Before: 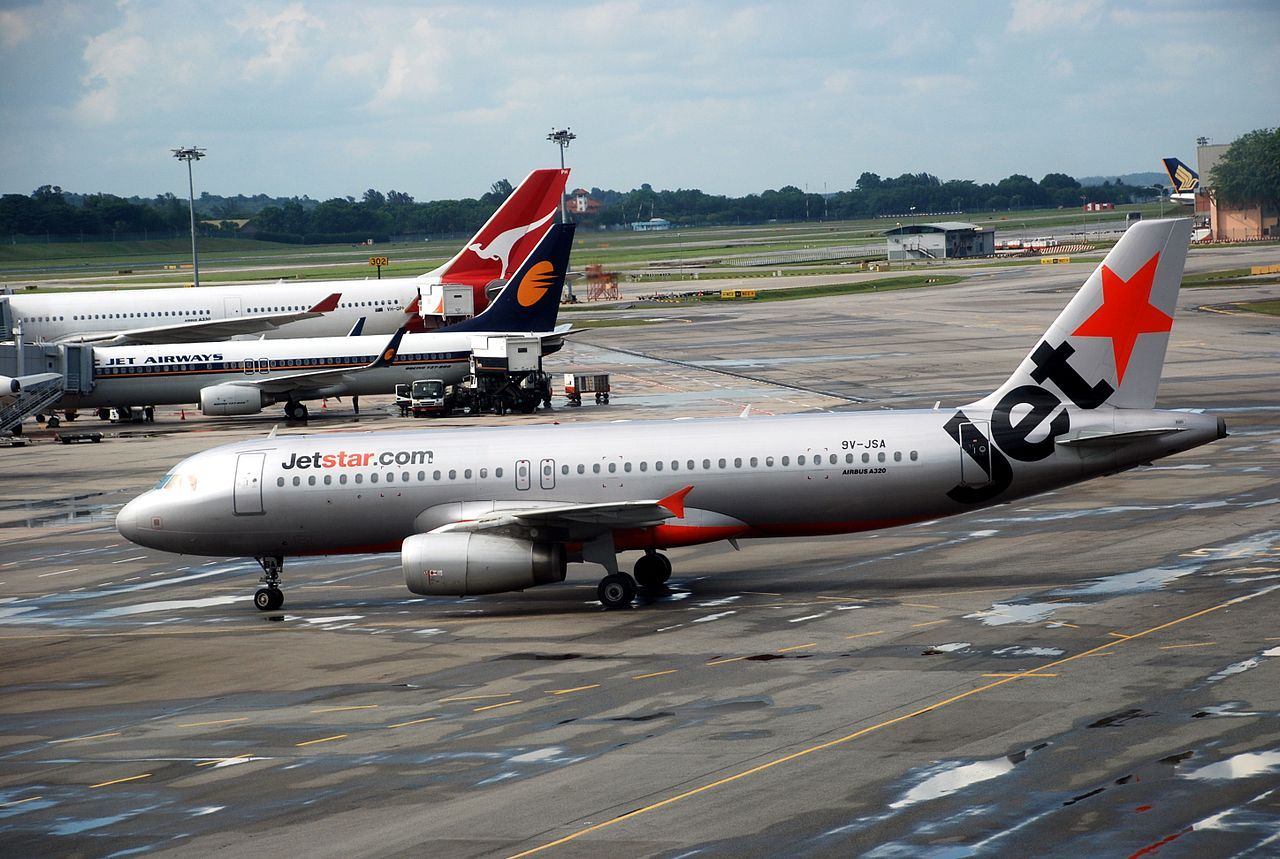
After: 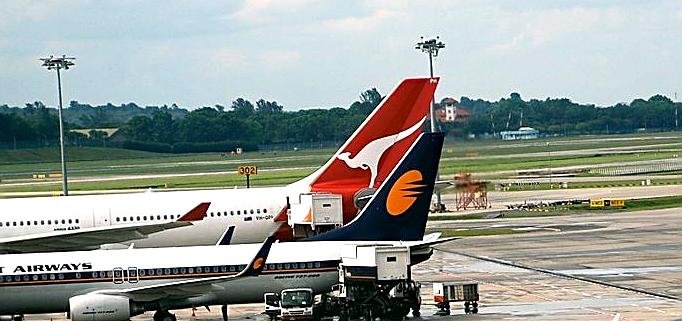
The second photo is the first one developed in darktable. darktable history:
crop: left 10.243%, top 10.609%, right 36.406%, bottom 52.01%
sharpen: on, module defaults
color correction: highlights a* 4.36, highlights b* 4.94, shadows a* -8.16, shadows b* 5.02
haze removal: compatibility mode true, adaptive false
exposure: black level correction 0, exposure 0.499 EV, compensate highlight preservation false
